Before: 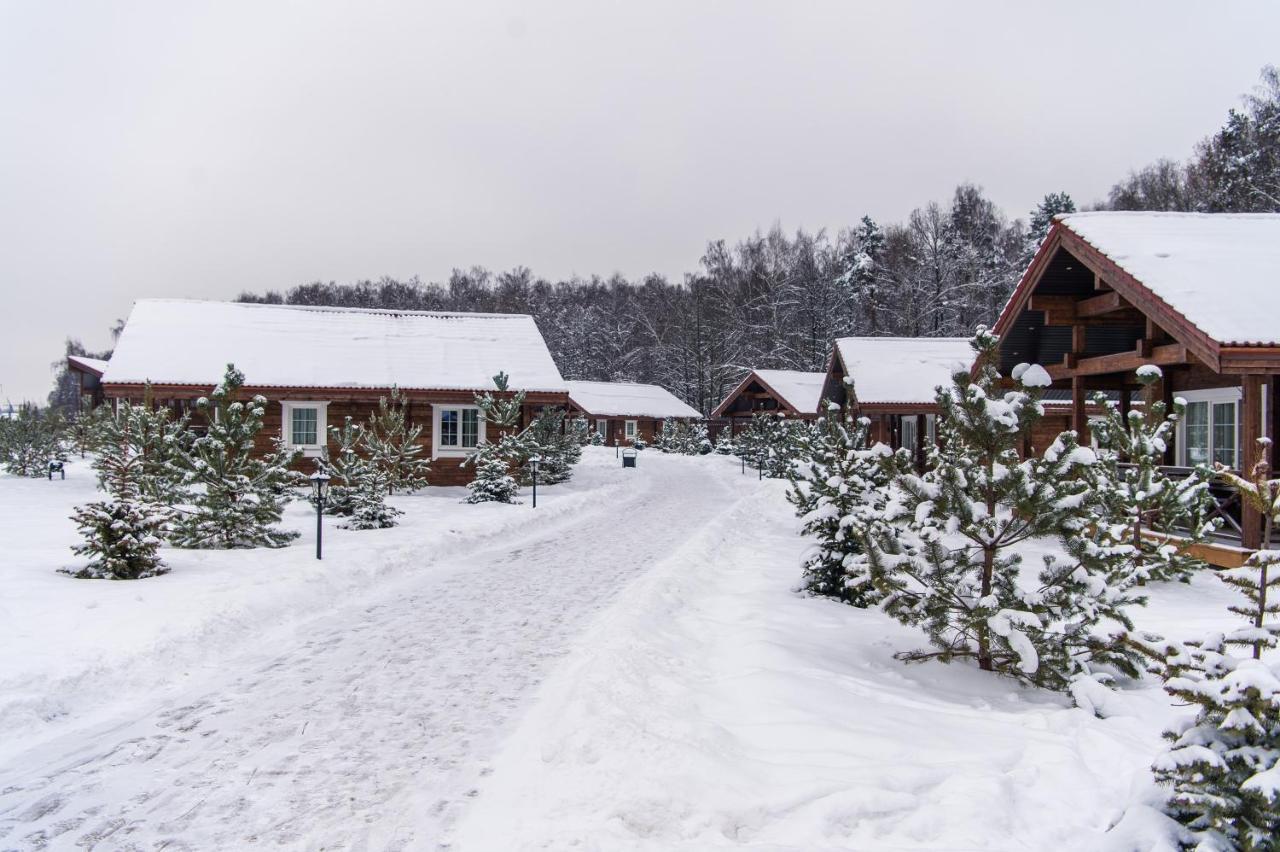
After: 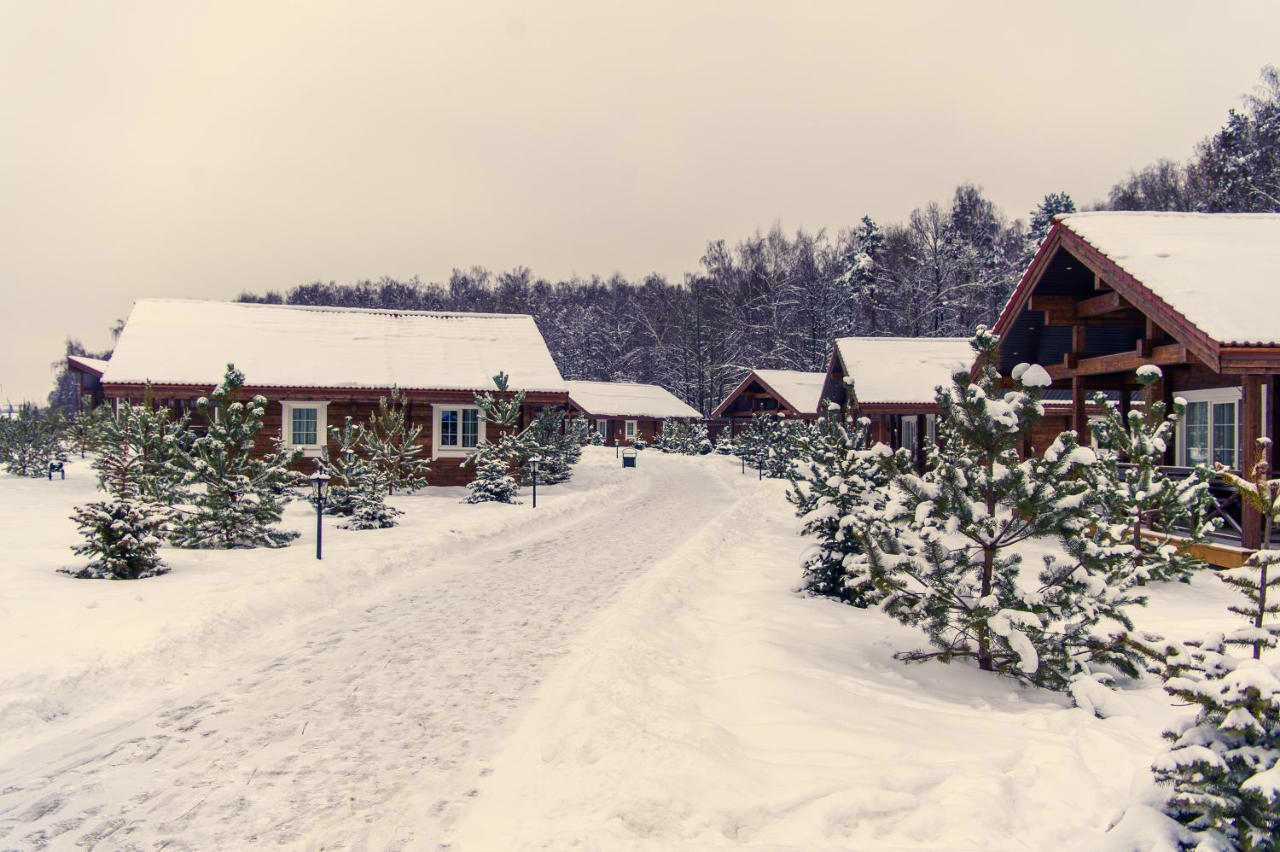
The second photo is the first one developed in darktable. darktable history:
color balance rgb: shadows lift › luminance -21.801%, shadows lift › chroma 6.564%, shadows lift › hue 267.17°, power › chroma 0.503%, power › hue 257.94°, perceptual saturation grading › global saturation 13.956%, perceptual saturation grading › highlights -24.889%, perceptual saturation grading › shadows 25.736%, global vibrance 20%
color correction: highlights a* 1.47, highlights b* 17.76
